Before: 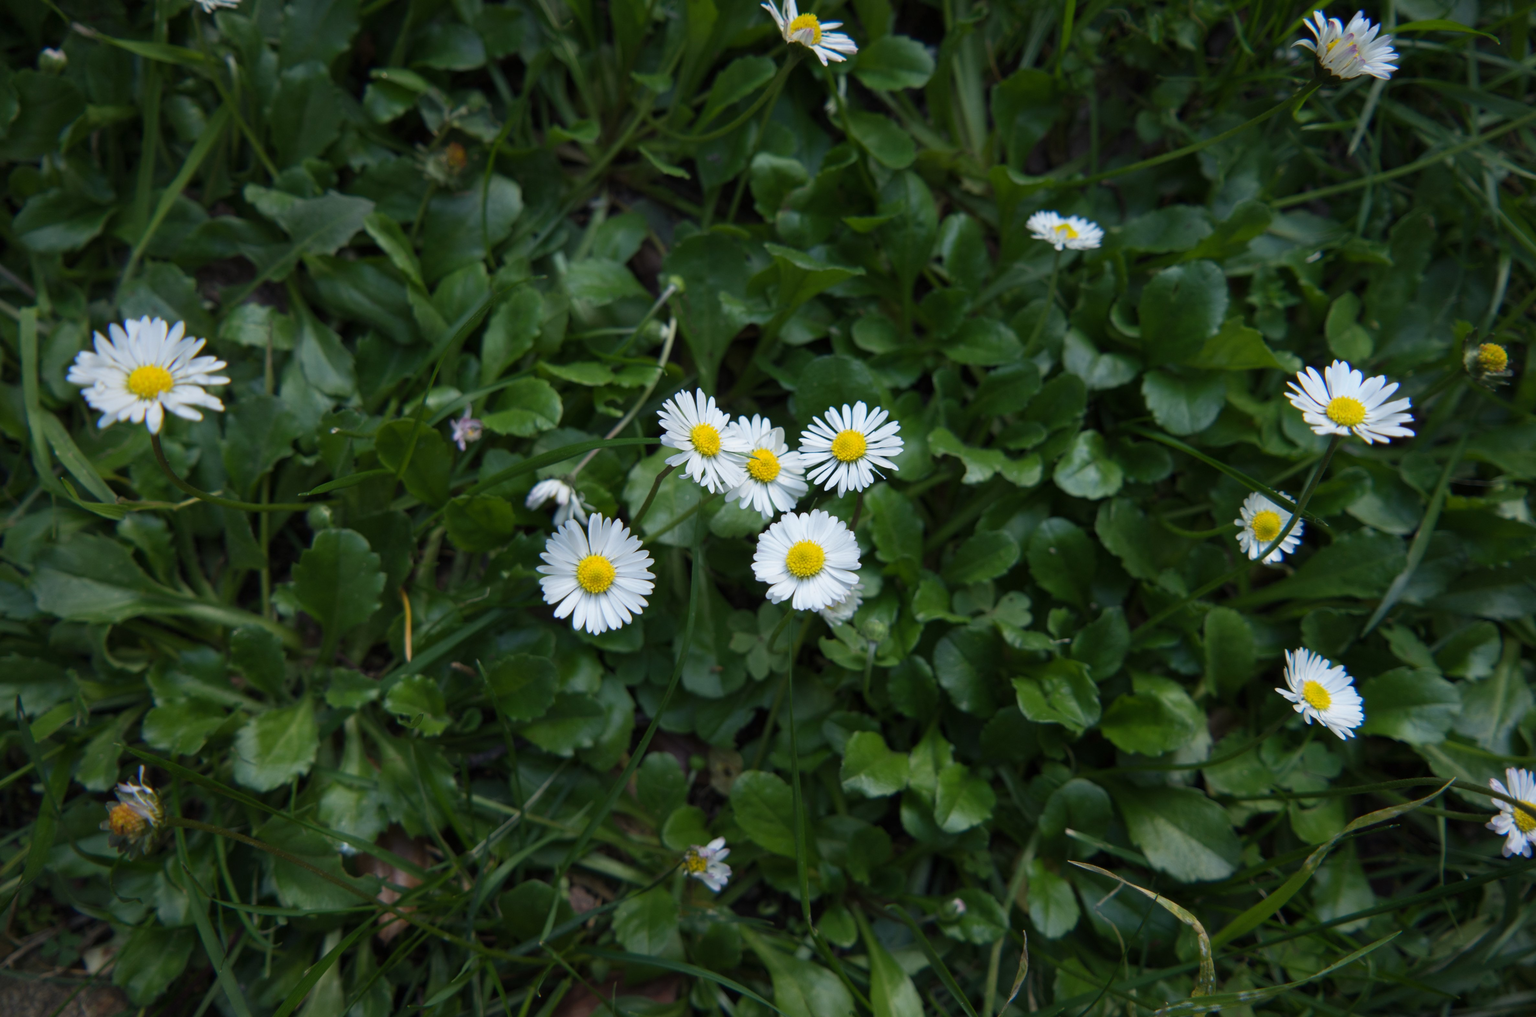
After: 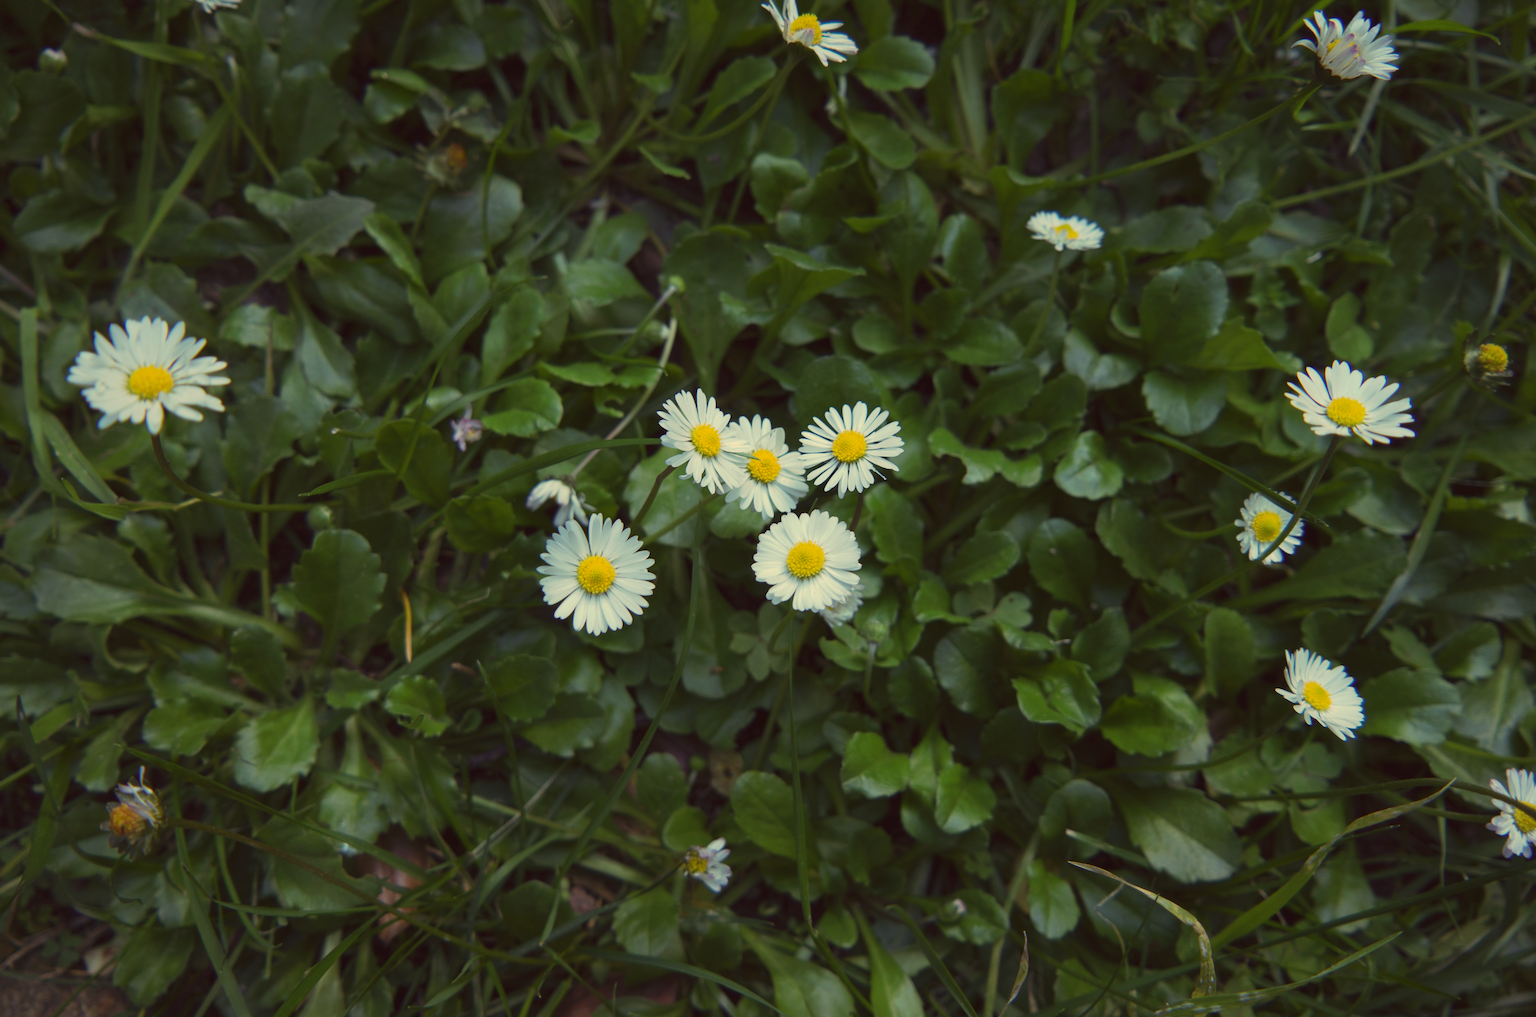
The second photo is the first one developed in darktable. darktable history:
tone curve: curves: ch0 [(0, 0) (0.003, 0.032) (0.011, 0.04) (0.025, 0.058) (0.044, 0.084) (0.069, 0.107) (0.1, 0.13) (0.136, 0.158) (0.177, 0.193) (0.224, 0.236) (0.277, 0.283) (0.335, 0.335) (0.399, 0.399) (0.468, 0.467) (0.543, 0.533) (0.623, 0.612) (0.709, 0.698) (0.801, 0.776) (0.898, 0.848) (1, 1)], preserve colors none
color look up table: target L [94.28, 92.85, 86.38, 86.07, 85.22, 73.22, 67.3, 63.03, 61.76, 57.63, 34.66, 201.89, 87.74, 67.36, 66.52, 55.43, 54.98, 47.07, 48.21, 44.49, 30.04, 21.24, 0.979, 97.74, 91, 71.99, 69.86, 59.48, 58.51, 58.42, 54.35, 44.5, 40.44, 37.35, 43.94, 35.84, 38.22, 21.44, 18.5, 16.9, 7.509, 86.42, 79.73, 74.98, 73.67, 69.26, 59.86, 41.34, 39.36], target a [-0.631, -12.04, -46.6, -46.78, -66.82, -68.14, -20.97, -7.95, -11.29, -49.68, -12.56, 0, 19.67, 54.51, 33.08, 84.73, 76.15, 40.84, 70.75, 28.64, 10.32, 46.99, 5.847, 2.929, 13.98, 54.5, 26.3, 90.72, 6.629, 88.78, 41.32, 12.5, 45.47, 11.68, 71.95, 7.976, 69.12, 32.99, 53.15, 45, 27.76, -40.73, -21.71, -39.02, -16, -46.24, -28.42, -10.26, -22.96], target b [89.56, 35.53, 82.23, 42.14, 21.64, 71.35, 69.45, 33.13, 13.06, 32.11, 45.88, -0.001, 39.8, 72.83, 57.04, 76.06, 22.24, 20.46, 63.66, 57.3, 17.74, 31.45, 1.424, 27.85, 19.11, 5.057, -12.23, -24.66, 1.209, -9.464, -4.852, -34.01, -39.95, -59.61, 5.207, -53.48, -43.19, -8.98, -76.41, -39.73, -33.95, 17.1, 15.81, -2.375, 0.856, 4.568, -22.01, -26.78, -3.92], num patches 49
